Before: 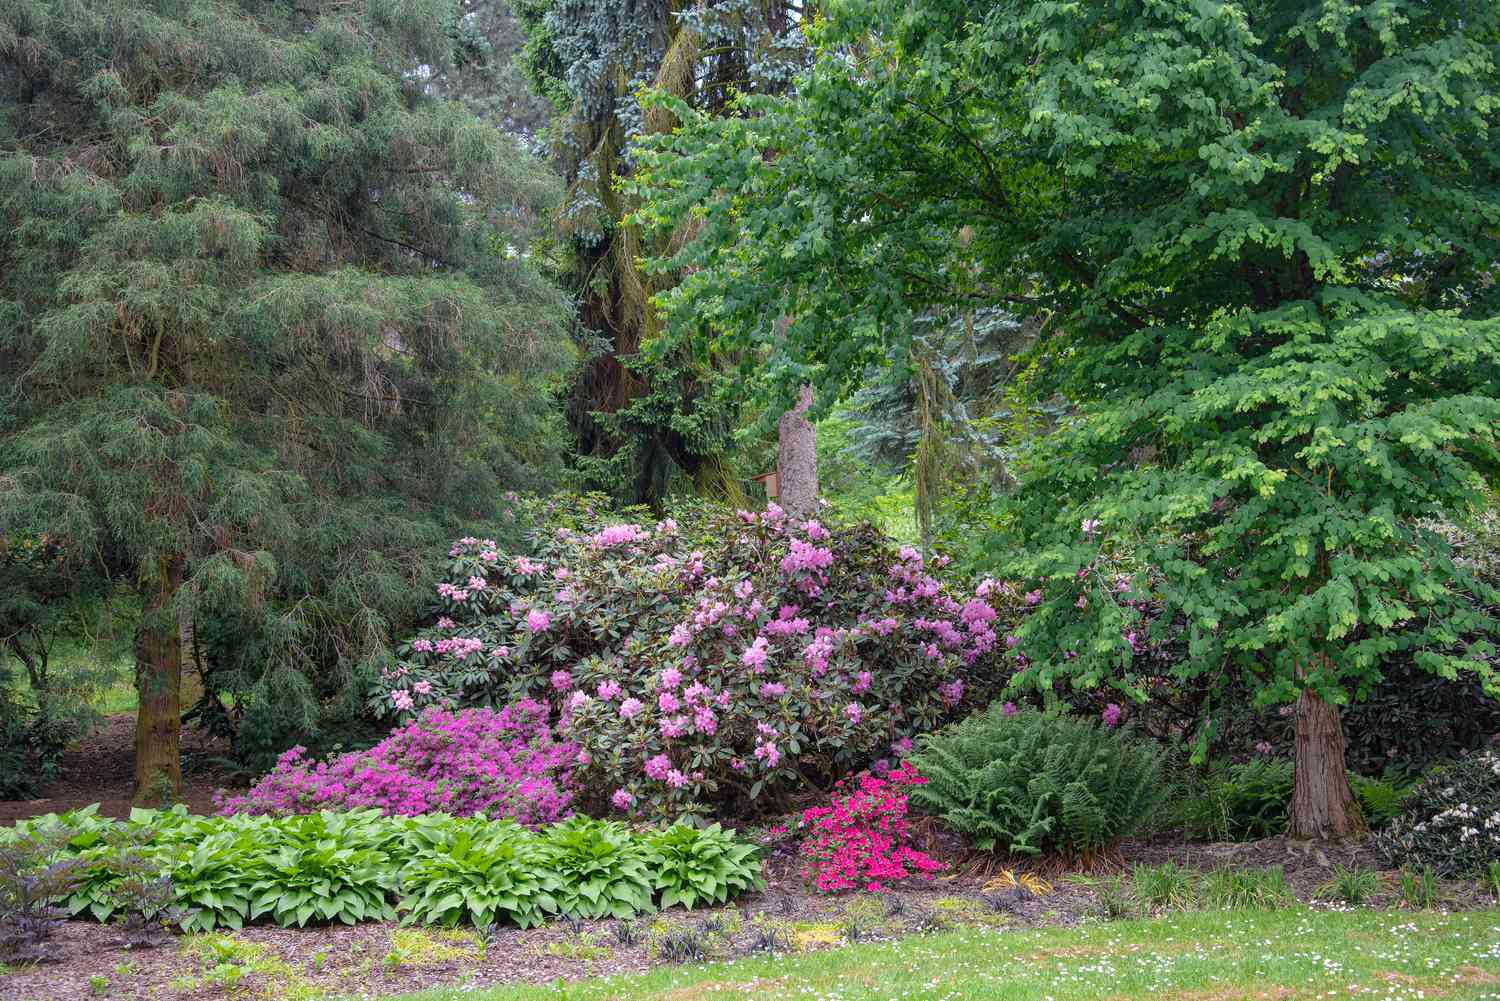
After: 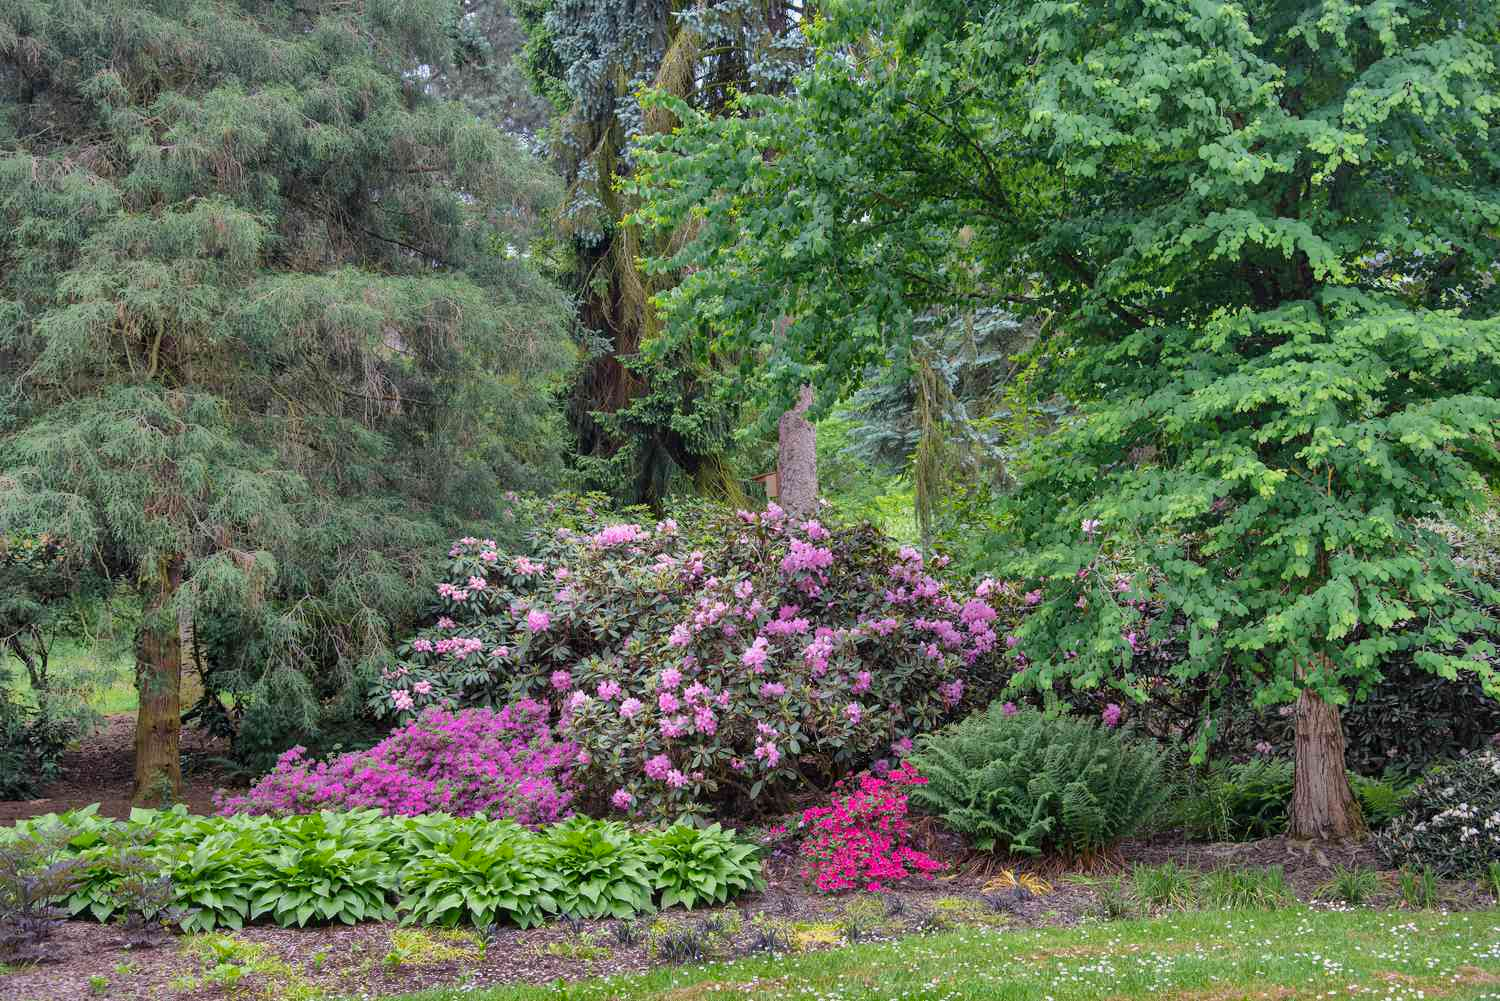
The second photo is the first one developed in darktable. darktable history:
shadows and highlights: radius 123.65, shadows 99.07, white point adjustment -2.9, highlights -98.51, soften with gaussian
